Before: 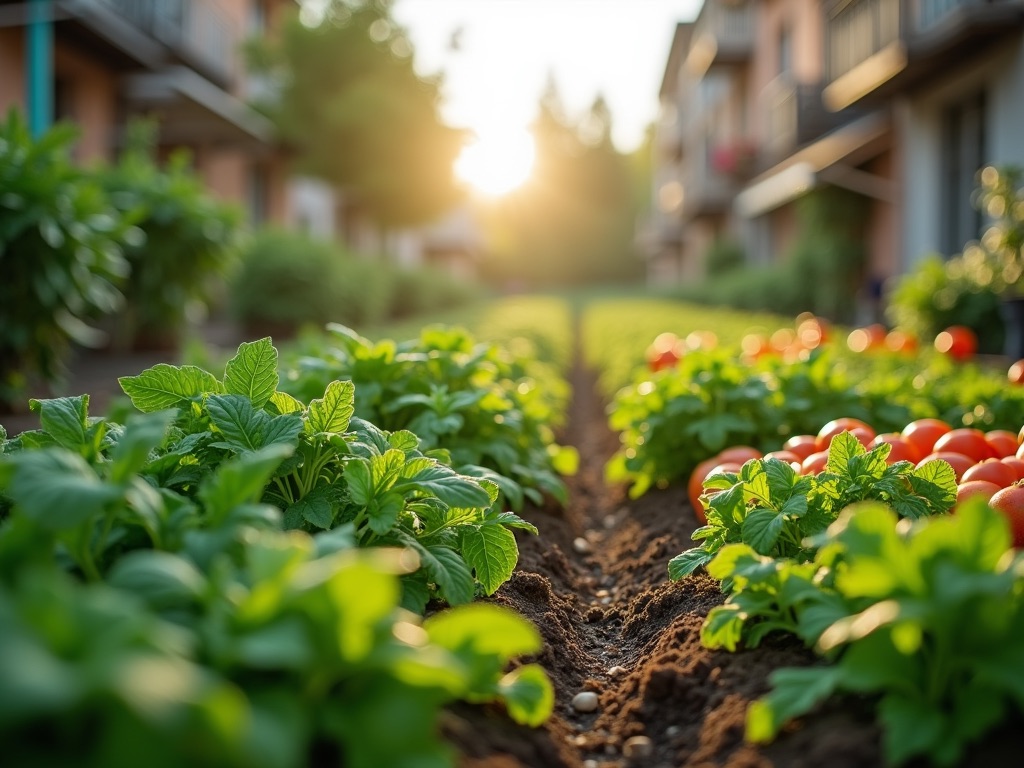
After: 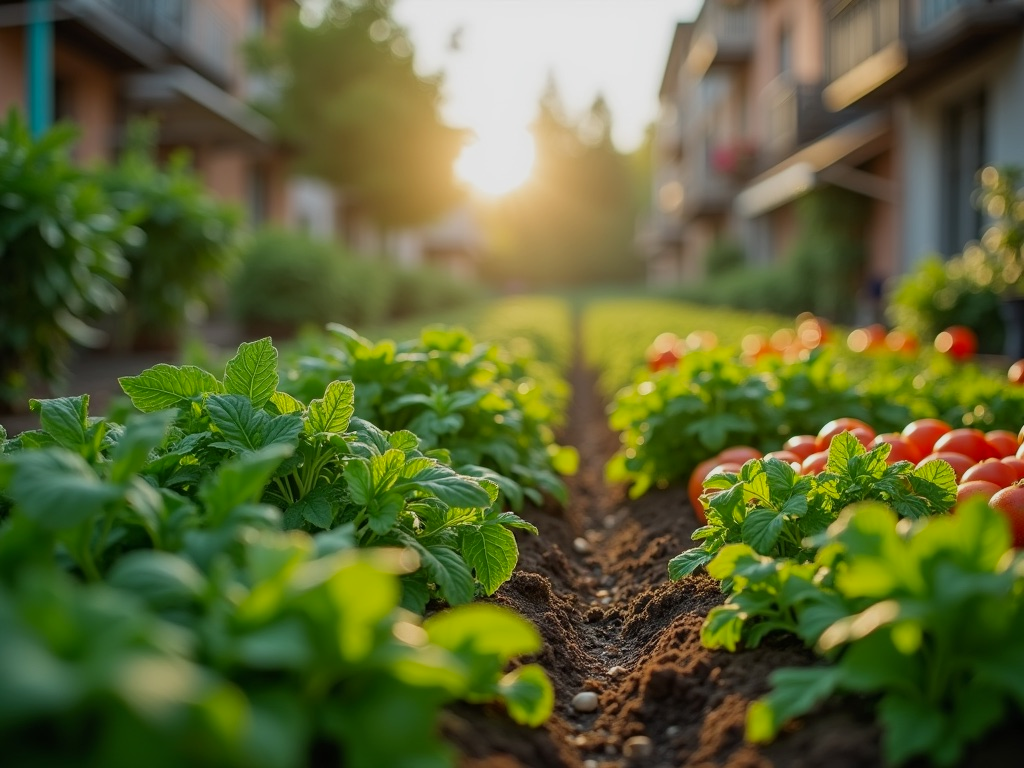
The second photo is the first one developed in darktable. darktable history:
shadows and highlights: radius 122.43, shadows 21.31, white point adjustment -9.7, highlights -13.63, soften with gaussian
